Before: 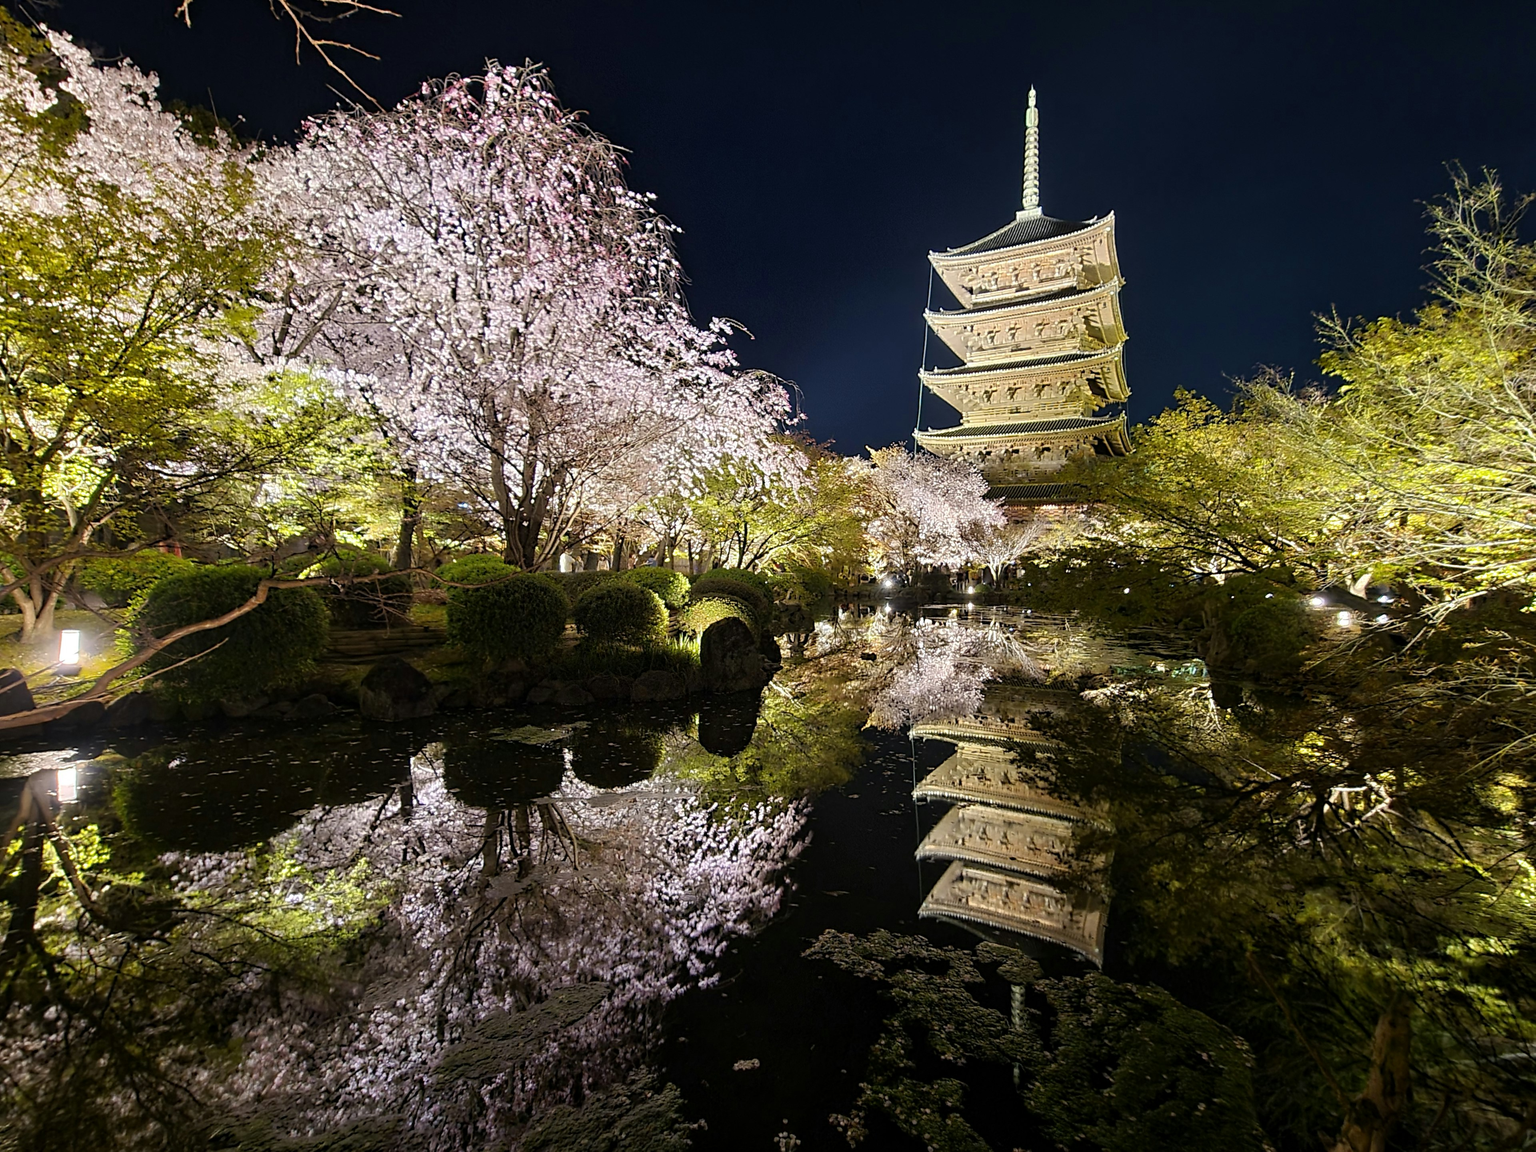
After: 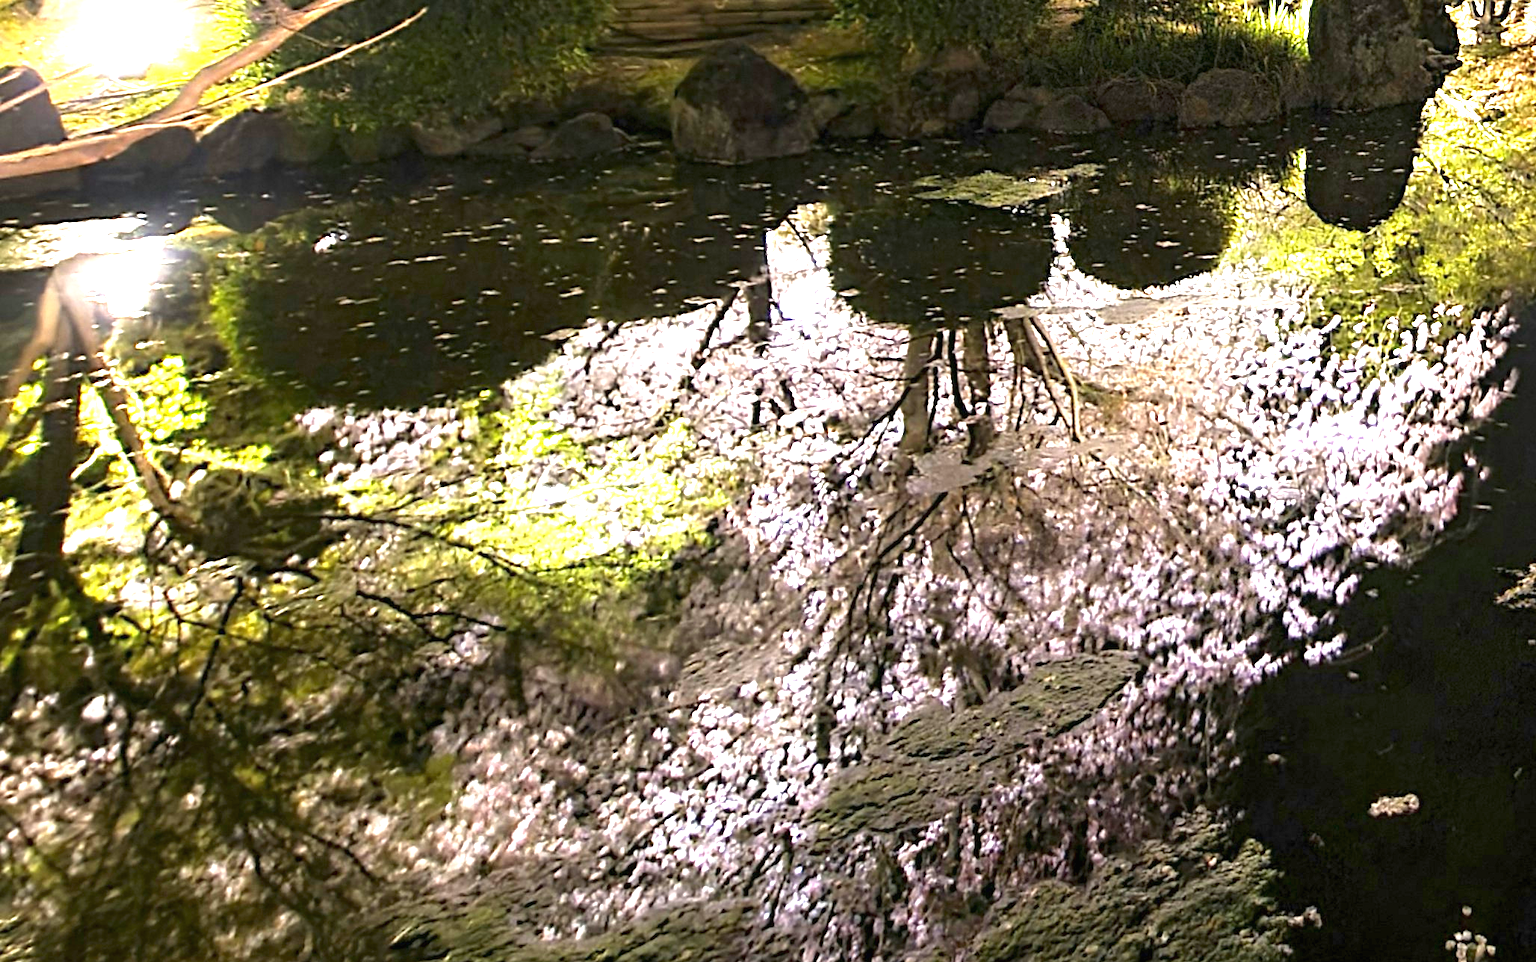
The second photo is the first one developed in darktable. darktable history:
crop and rotate: top 55.034%, right 46.447%, bottom 0.214%
exposure: black level correction 0, exposure 2.337 EV, compensate exposure bias true, compensate highlight preservation false
